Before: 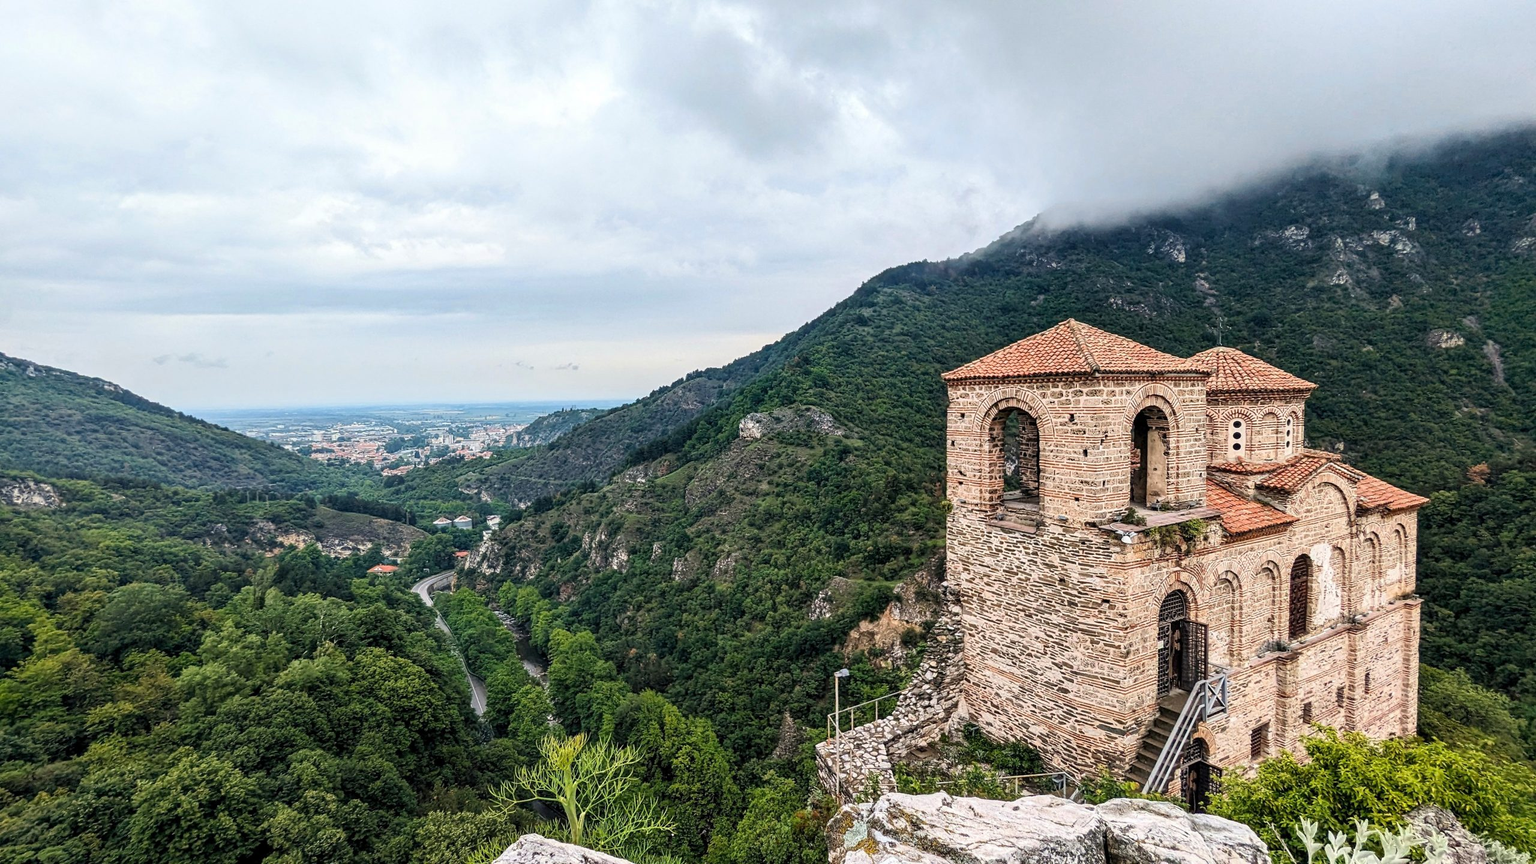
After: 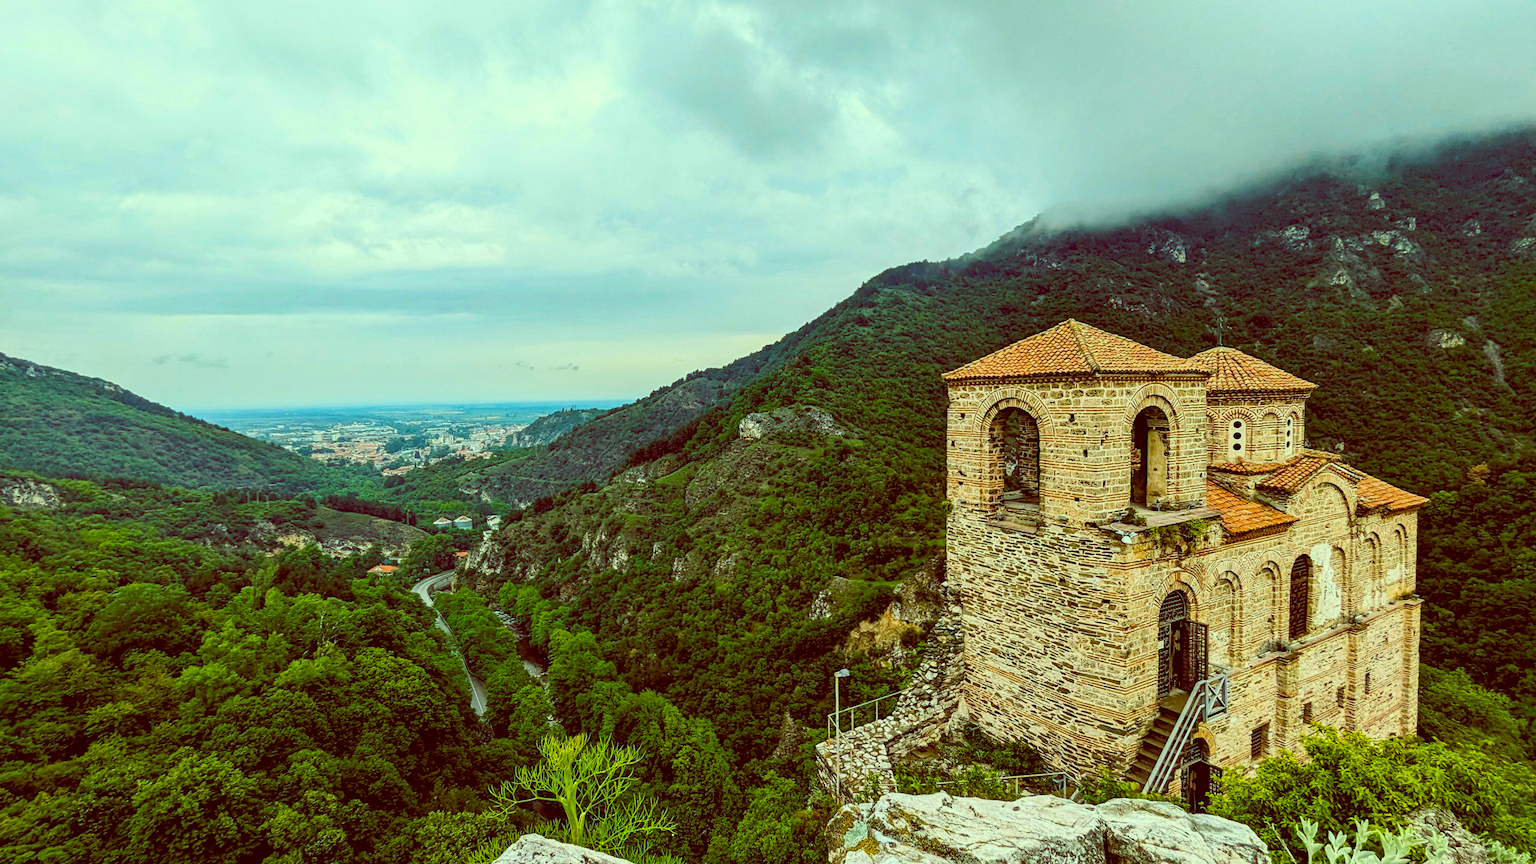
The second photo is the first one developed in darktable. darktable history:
color balance rgb: linear chroma grading › global chroma 15%, perceptual saturation grading › global saturation 30%
color balance: lift [1, 1.015, 0.987, 0.985], gamma [1, 0.959, 1.042, 0.958], gain [0.927, 0.938, 1.072, 0.928], contrast 1.5%
